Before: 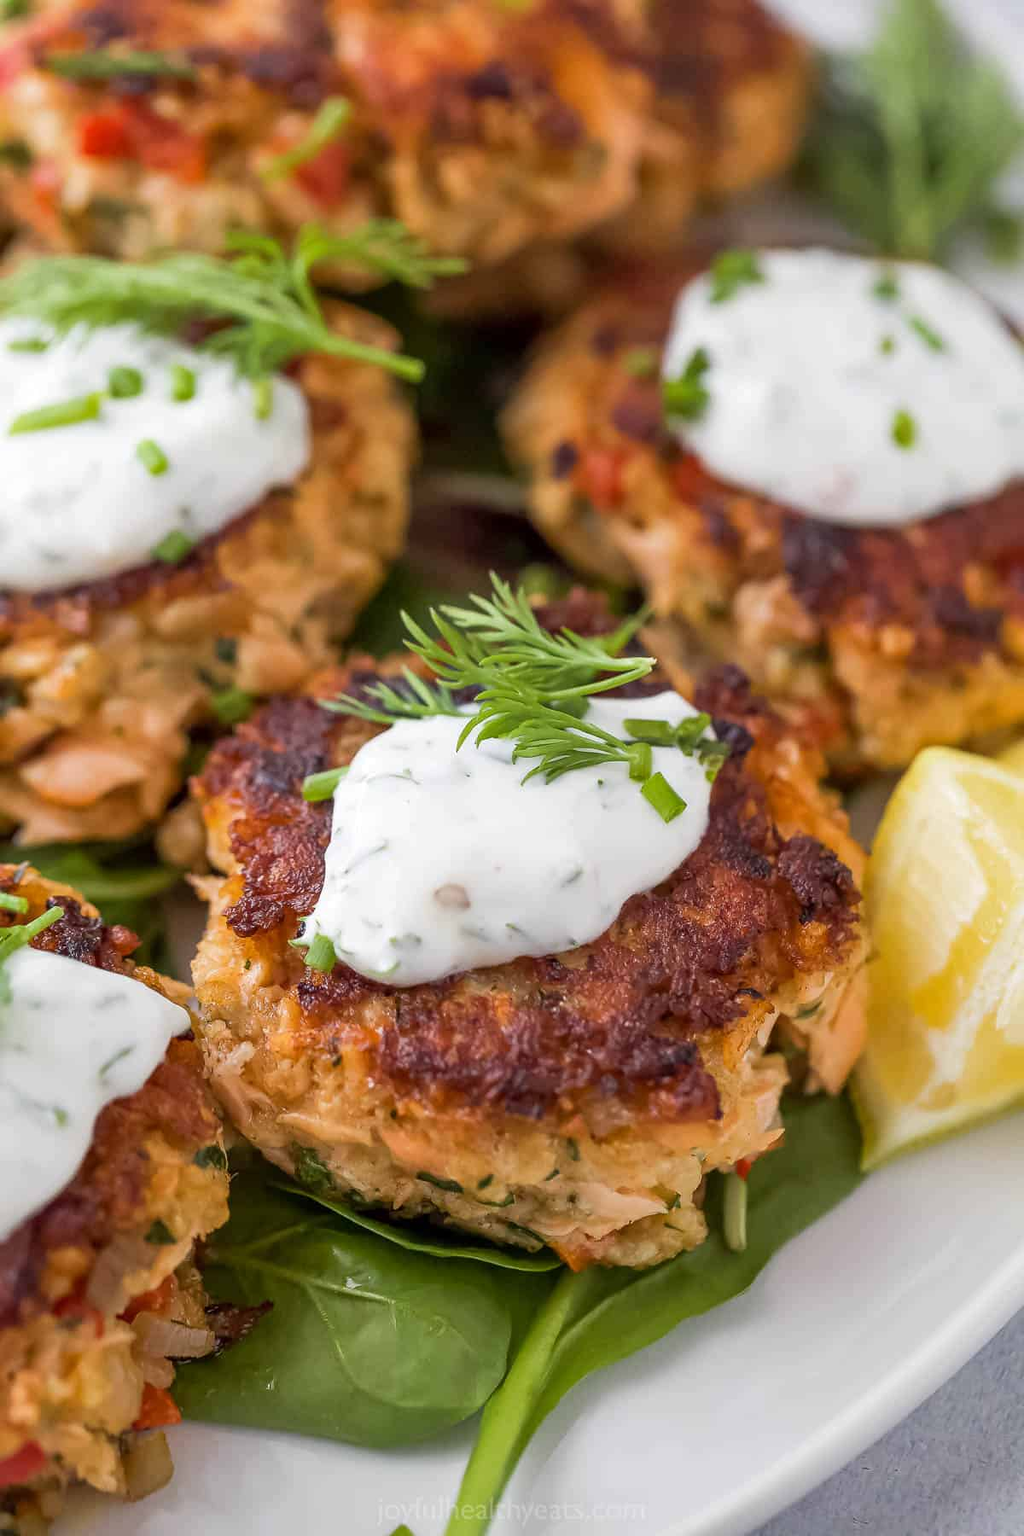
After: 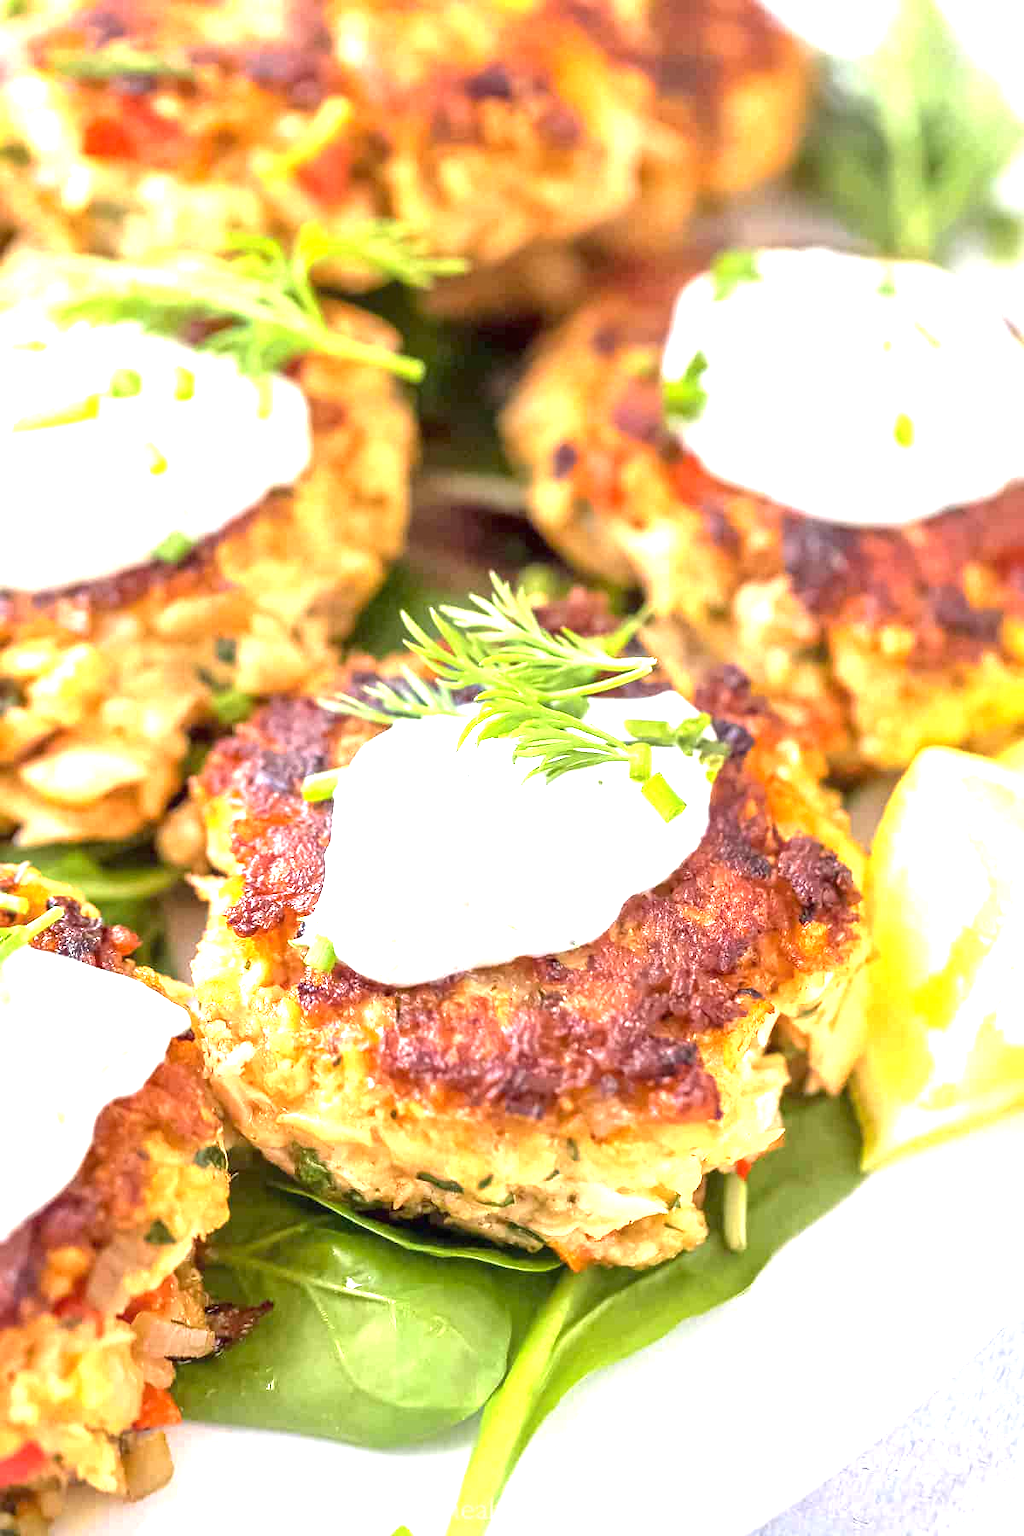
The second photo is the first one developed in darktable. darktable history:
exposure: exposure 2.007 EV, compensate highlight preservation false
contrast equalizer: octaves 7, y [[0.5, 0.5, 0.472, 0.5, 0.5, 0.5], [0.5 ×6], [0.5 ×6], [0 ×6], [0 ×6]]
